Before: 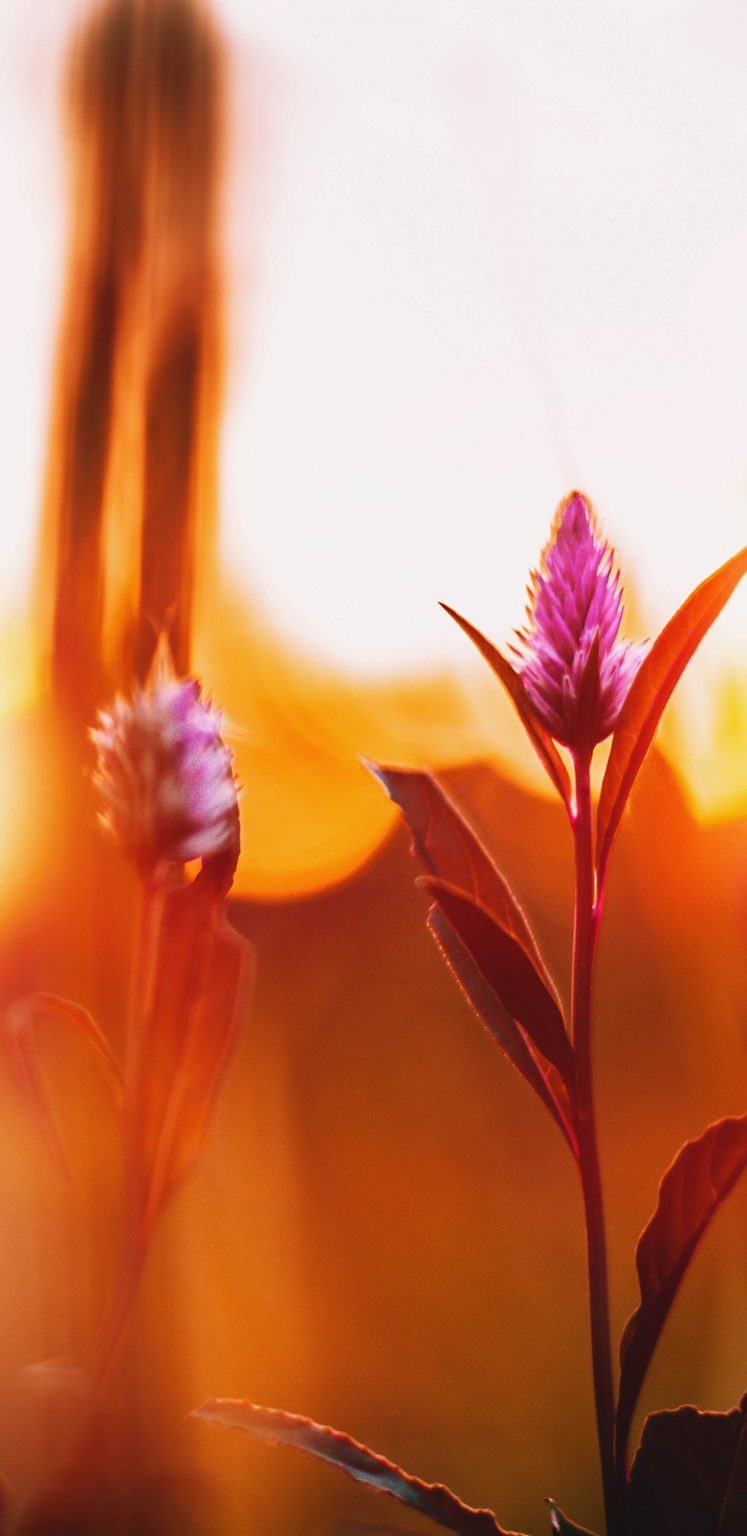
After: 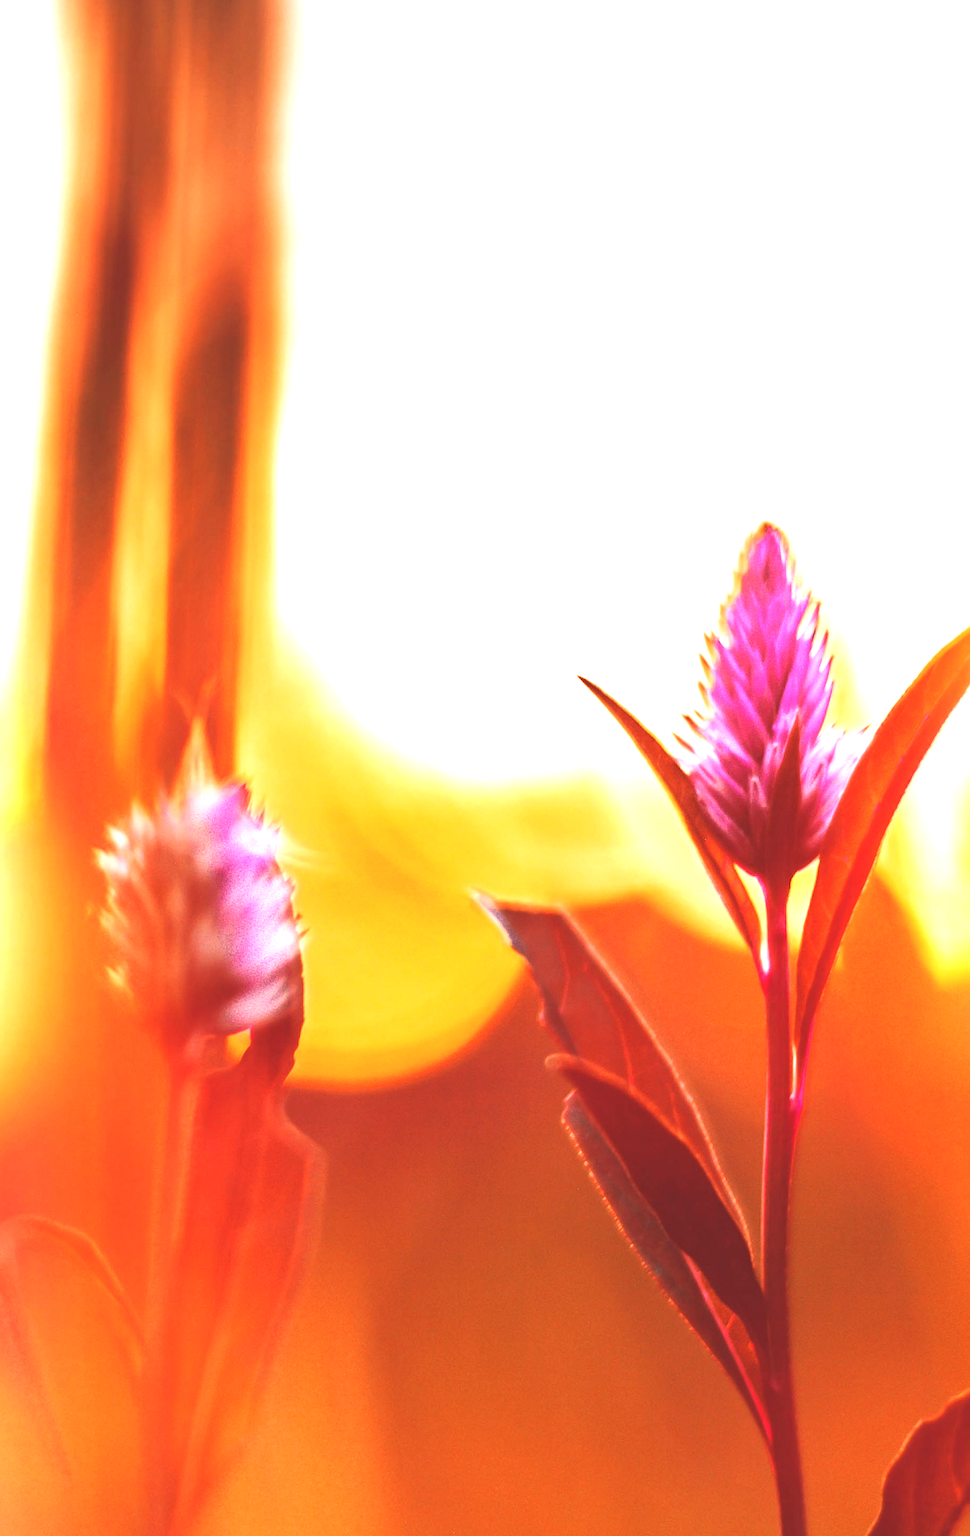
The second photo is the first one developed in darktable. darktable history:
crop: left 2.751%, top 7.334%, right 3.213%, bottom 20.212%
exposure: black level correction -0.005, exposure 1.002 EV, compensate highlight preservation false
